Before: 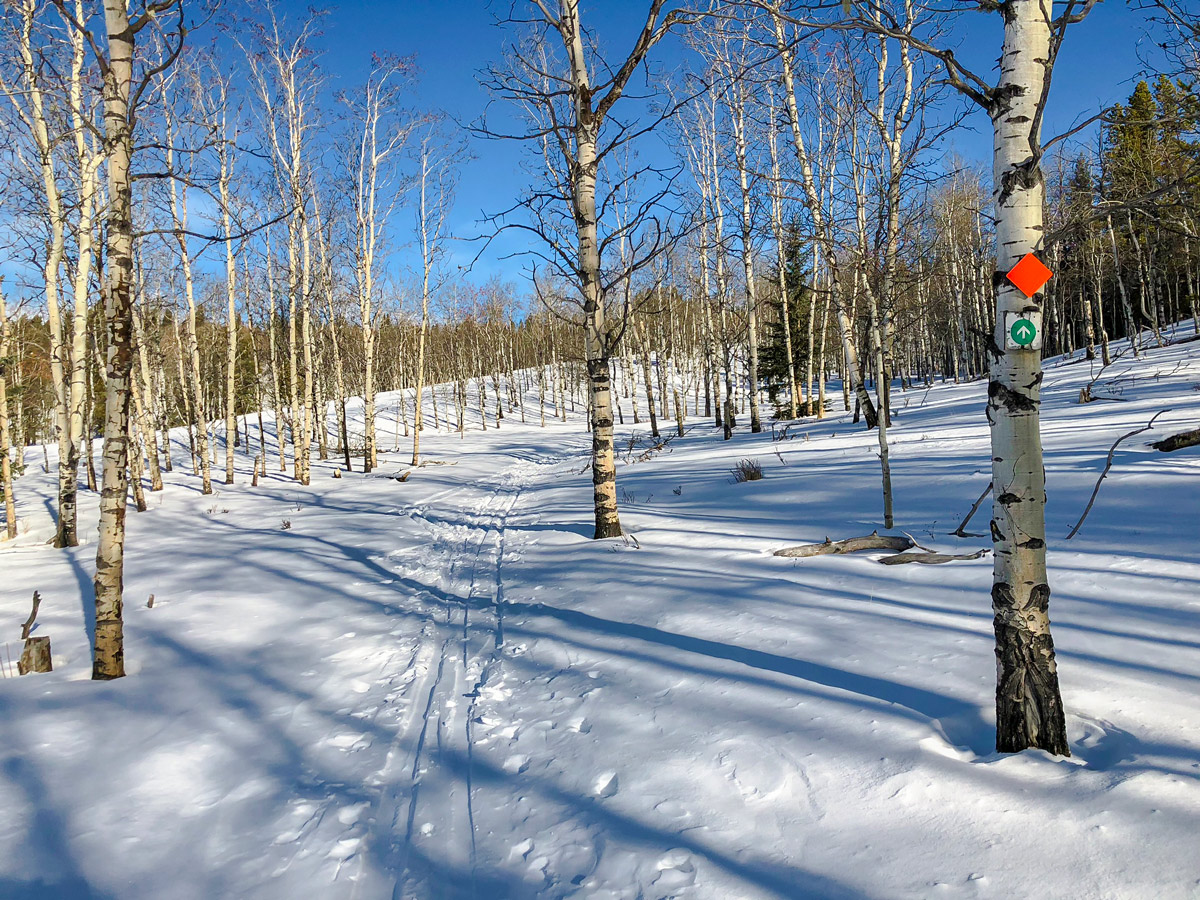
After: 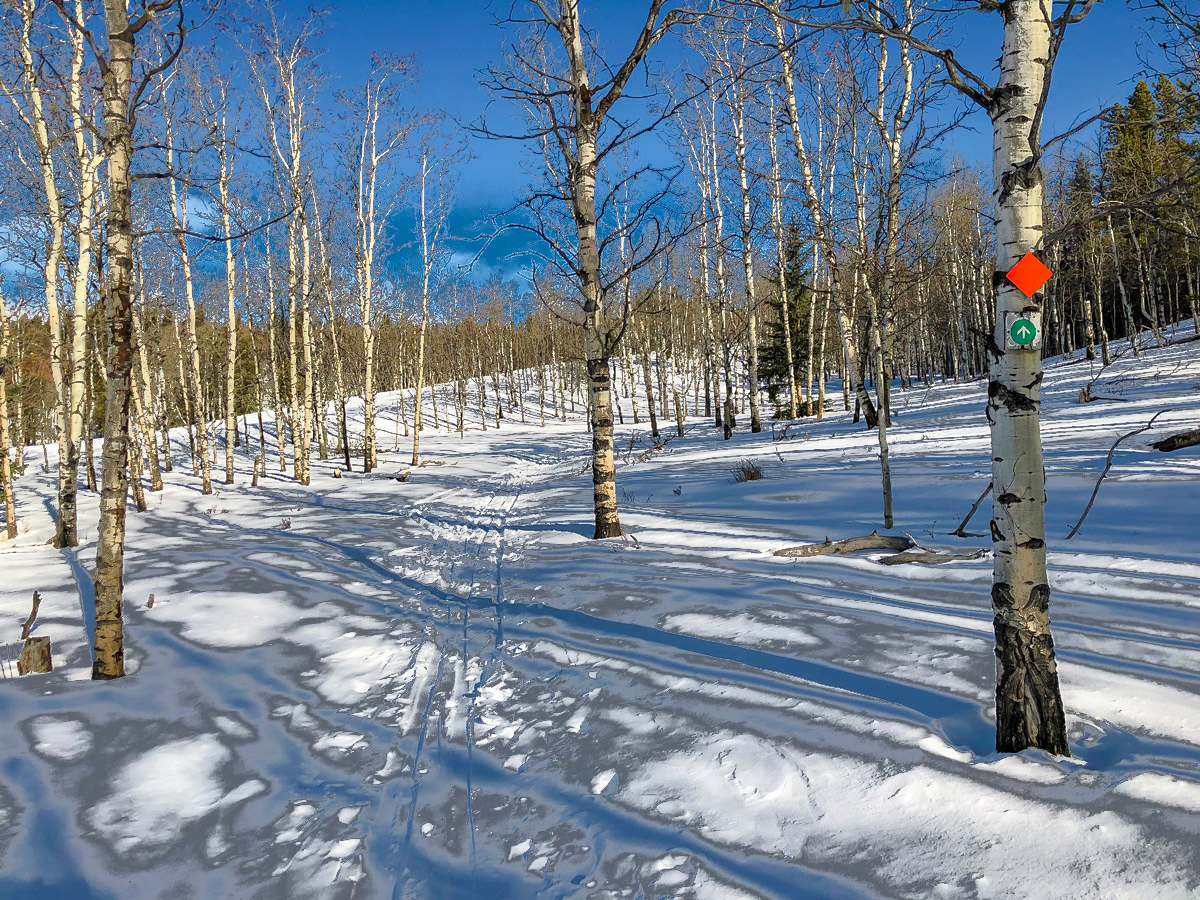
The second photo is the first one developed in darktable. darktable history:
fill light: exposure -0.73 EV, center 0.69, width 2.2
white balance: emerald 1
